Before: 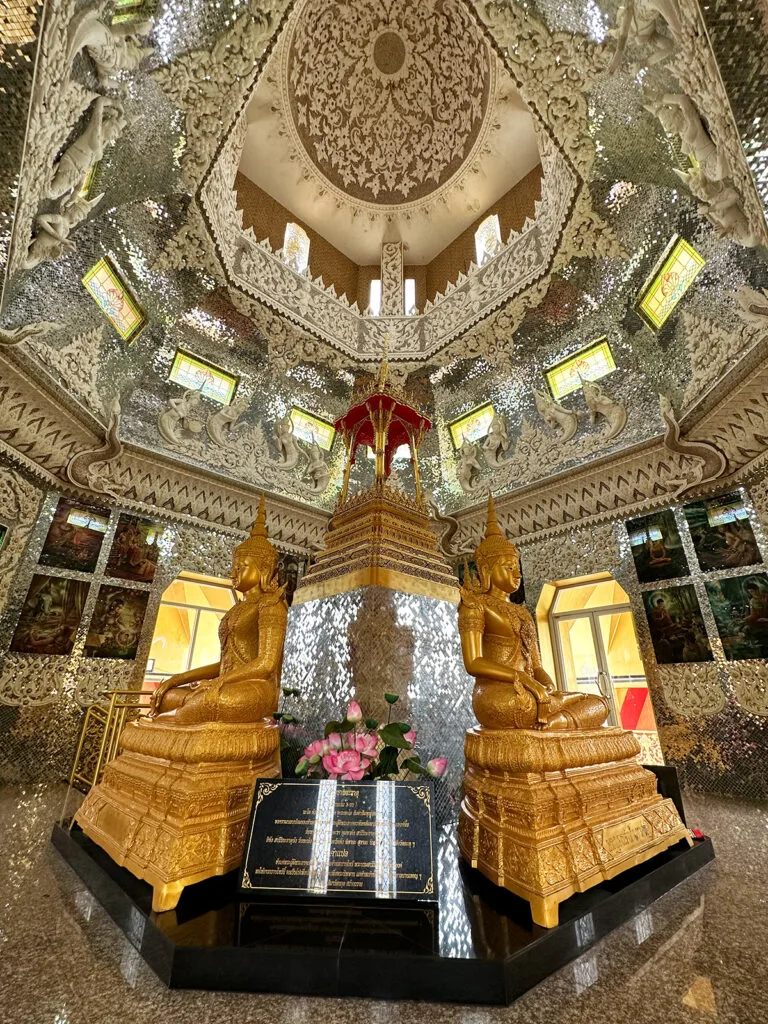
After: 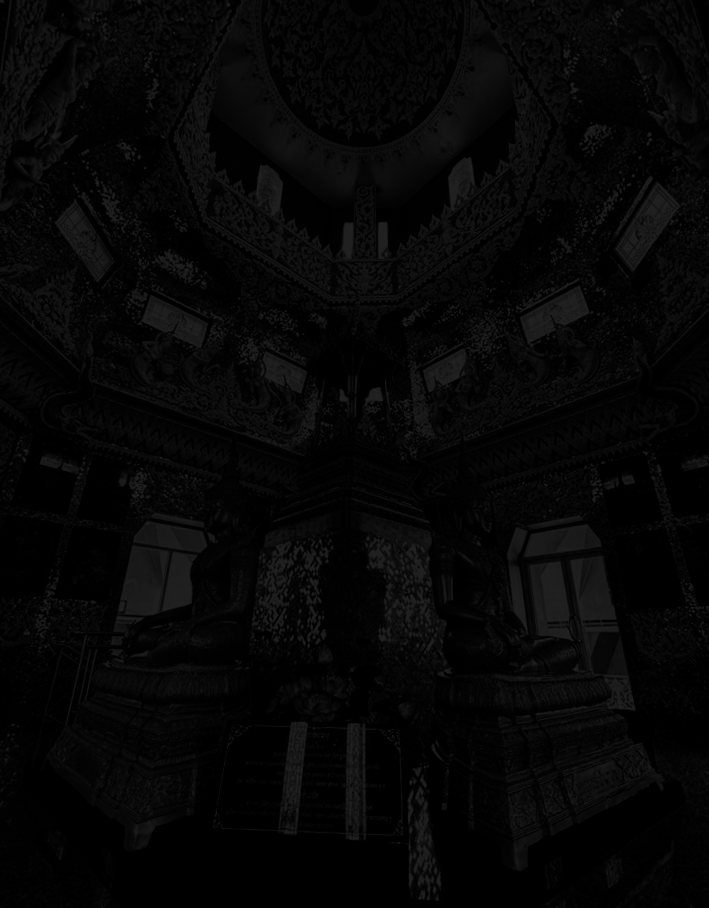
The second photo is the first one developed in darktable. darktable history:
exposure: exposure -2.446 EV, compensate highlight preservation false
crop and rotate: angle -2.38°
contrast brightness saturation: contrast 0.02, brightness -1, saturation -1
tone equalizer: on, module defaults
rotate and perspective: rotation -2.12°, lens shift (vertical) 0.009, lens shift (horizontal) -0.008, automatic cropping original format, crop left 0.036, crop right 0.964, crop top 0.05, crop bottom 0.959
color zones: curves: ch0 [(0.018, 0.548) (0.224, 0.64) (0.425, 0.447) (0.675, 0.575) (0.732, 0.579)]; ch1 [(0.066, 0.487) (0.25, 0.5) (0.404, 0.43) (0.75, 0.421) (0.956, 0.421)]; ch2 [(0.044, 0.561) (0.215, 0.465) (0.399, 0.544) (0.465, 0.548) (0.614, 0.447) (0.724, 0.43) (0.882, 0.623) (0.956, 0.632)]
